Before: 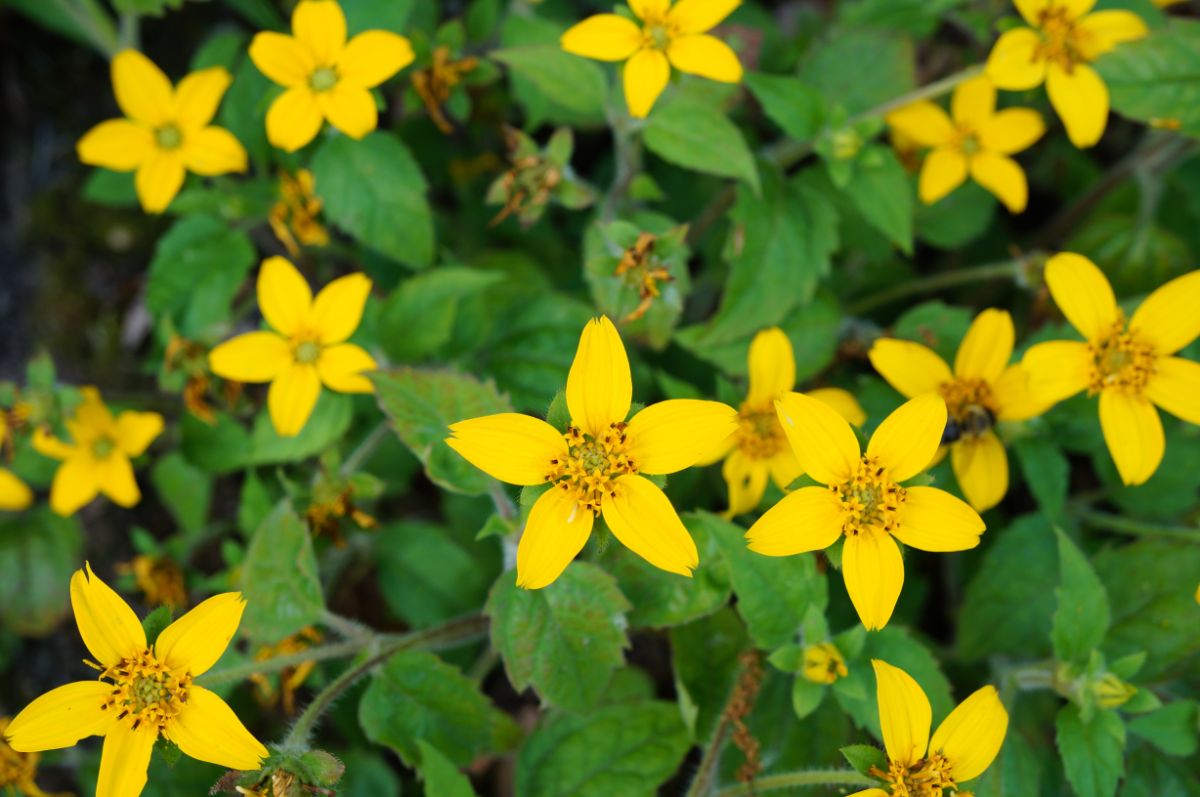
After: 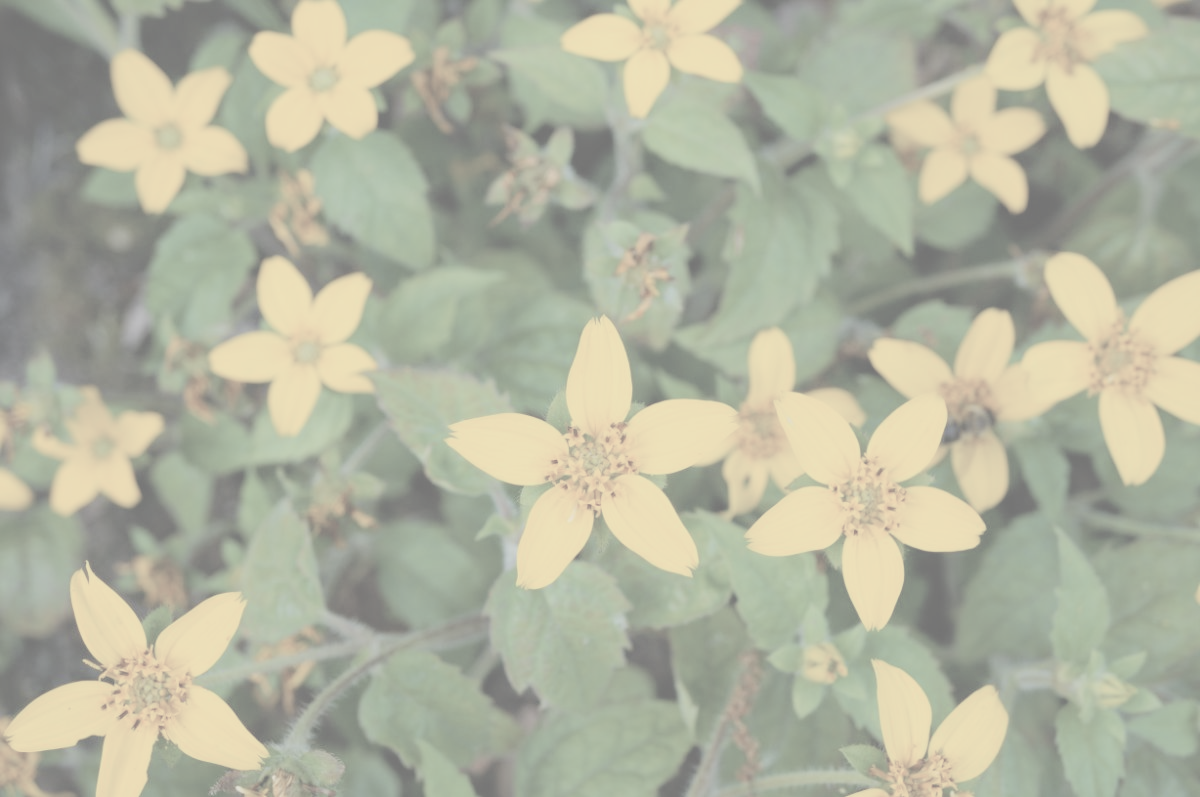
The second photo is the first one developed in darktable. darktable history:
contrast brightness saturation: contrast -0.333, brightness 0.739, saturation -0.764
